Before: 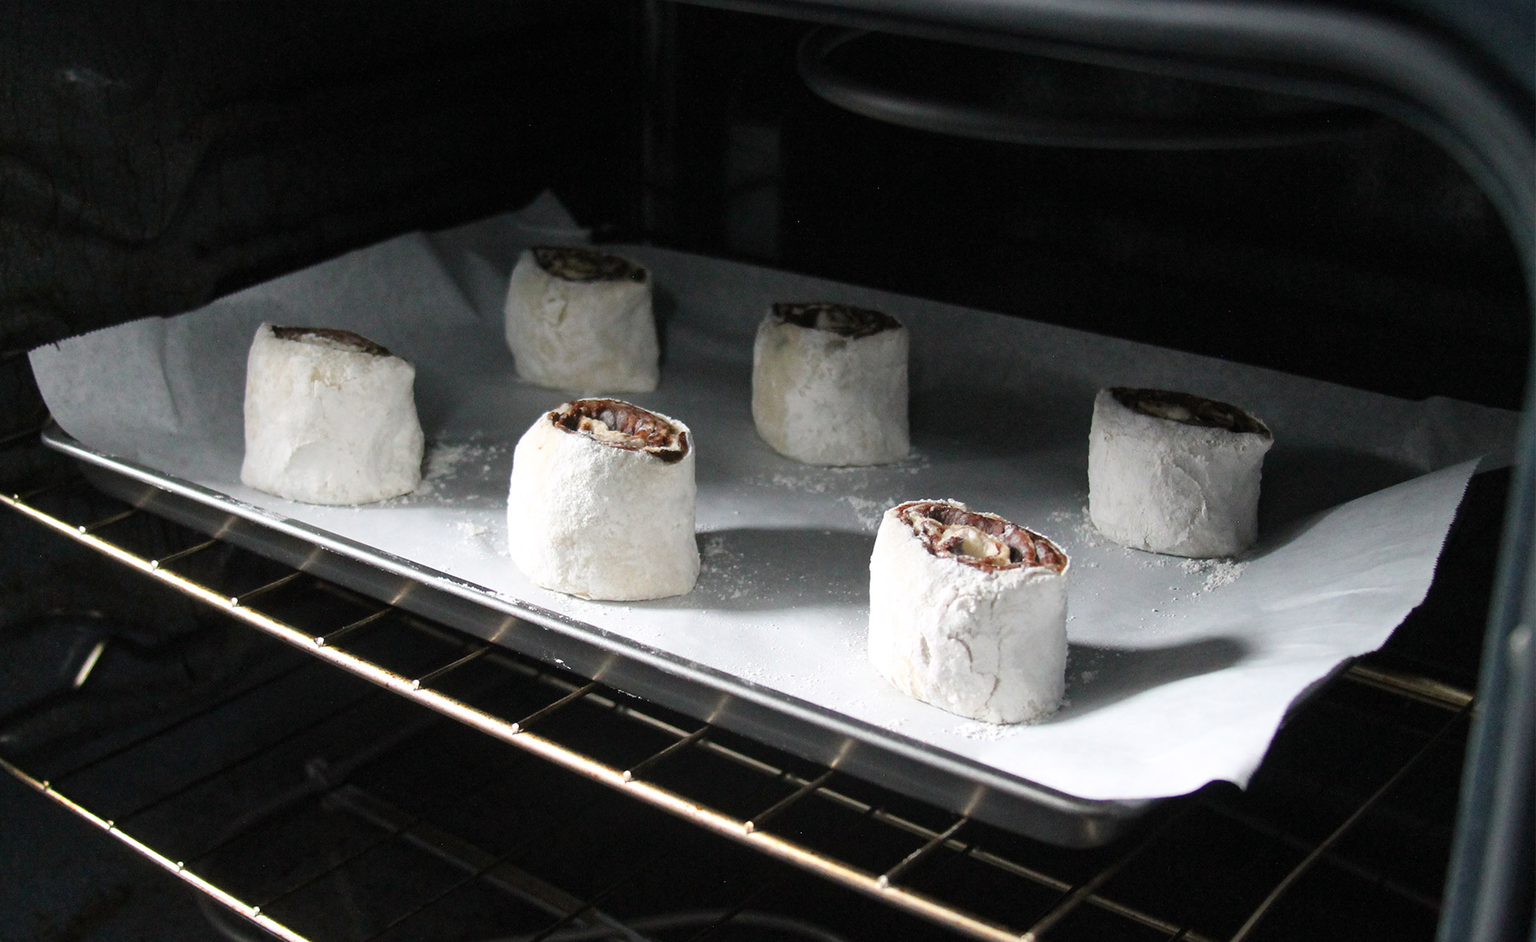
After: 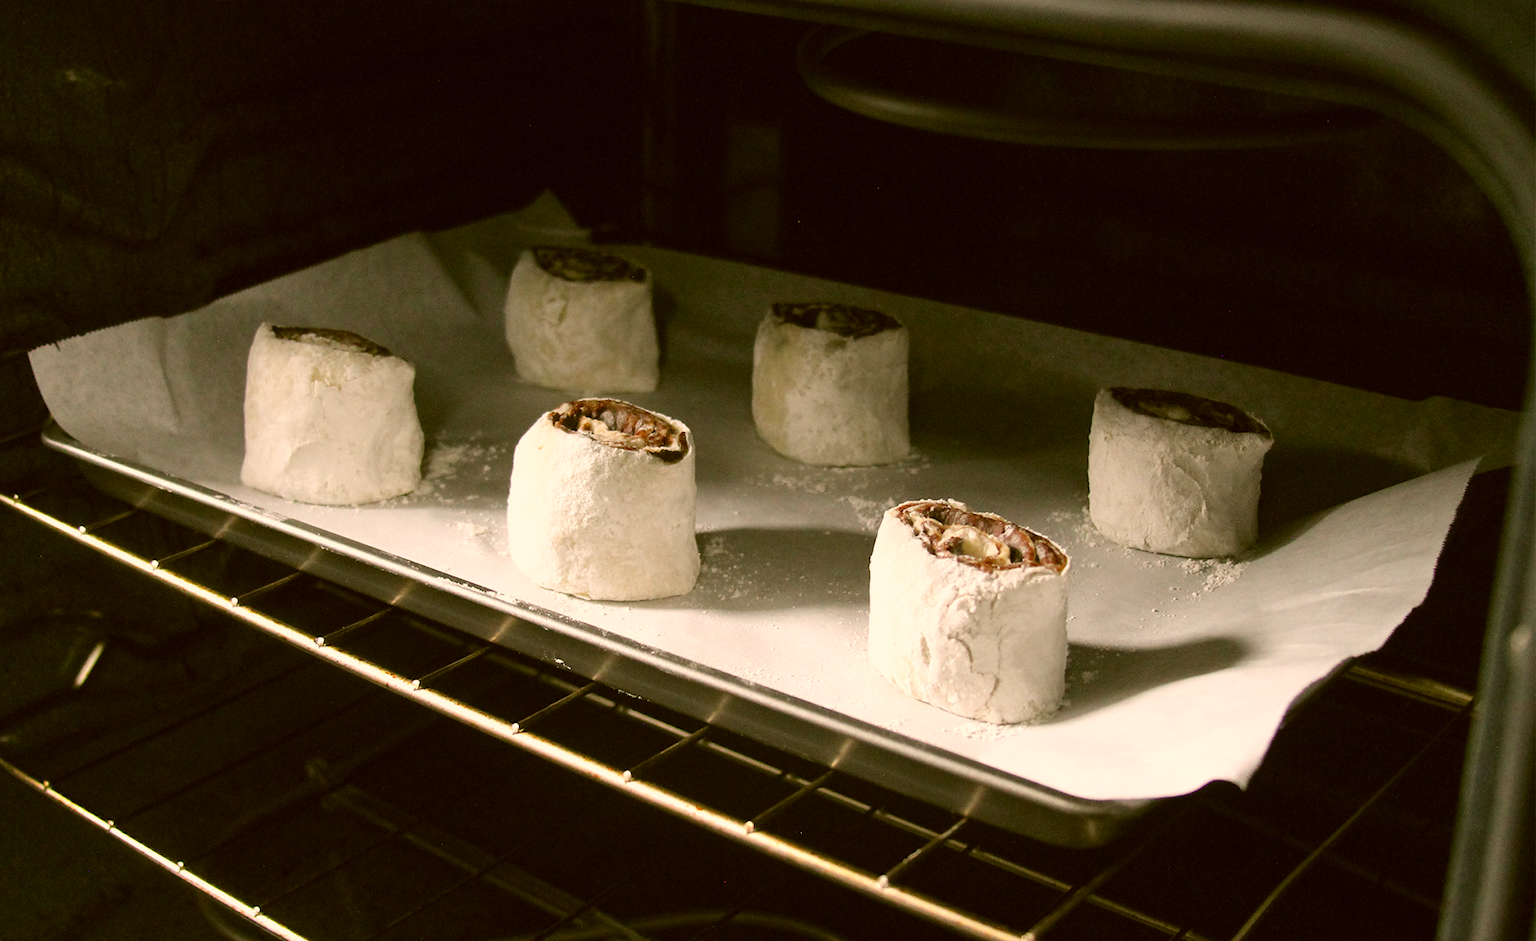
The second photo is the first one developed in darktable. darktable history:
color correction: highlights a* 8.57, highlights b* 15.51, shadows a* -0.522, shadows b* 26.97
